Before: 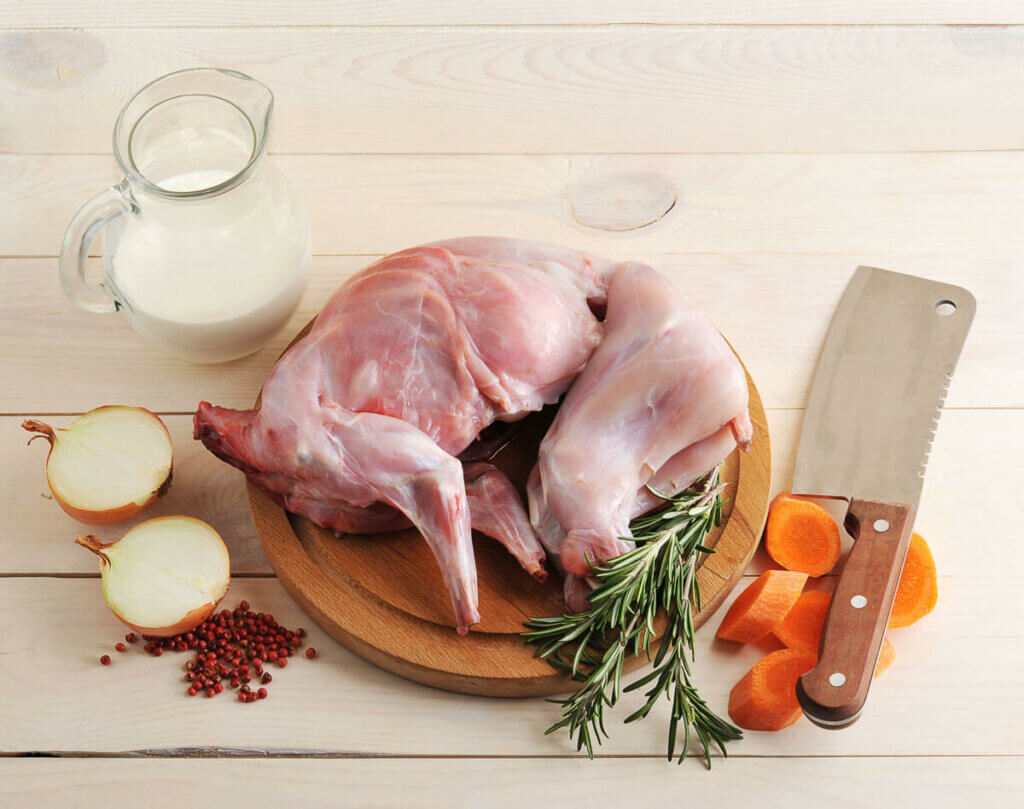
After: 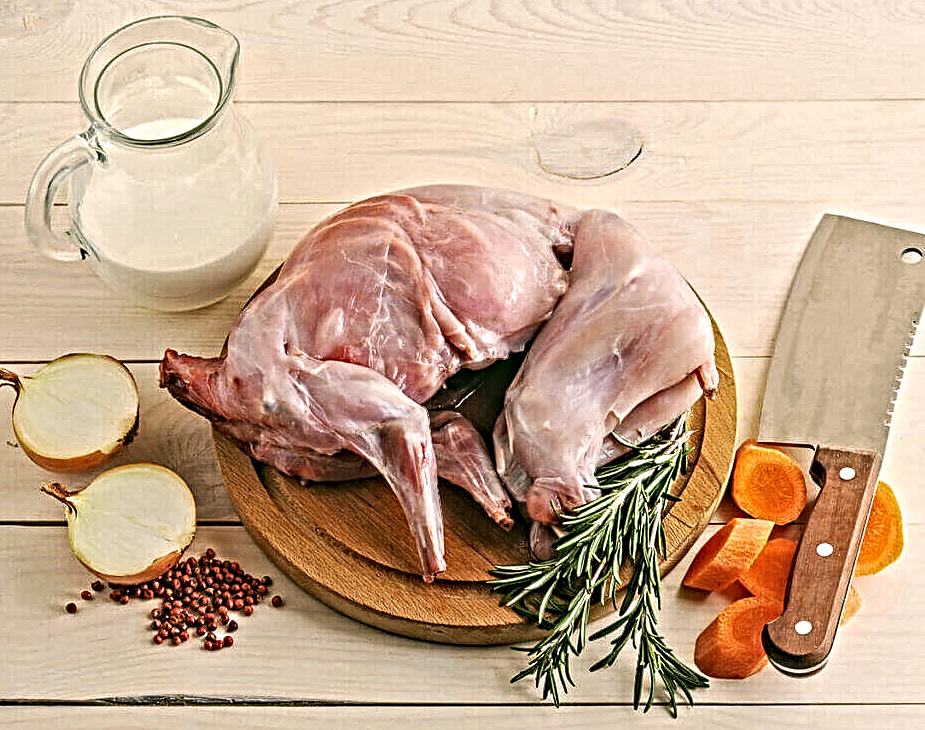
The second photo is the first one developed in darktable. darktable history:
contrast equalizer: y [[0.406, 0.494, 0.589, 0.753, 0.877, 0.999], [0.5 ×6], [0.5 ×6], [0 ×6], [0 ×6]]
color correction: highlights a* 3.98, highlights b* 4.97, shadows a* -8.07, shadows b* 4.75
crop: left 3.352%, top 6.461%, right 6.281%, bottom 3.276%
